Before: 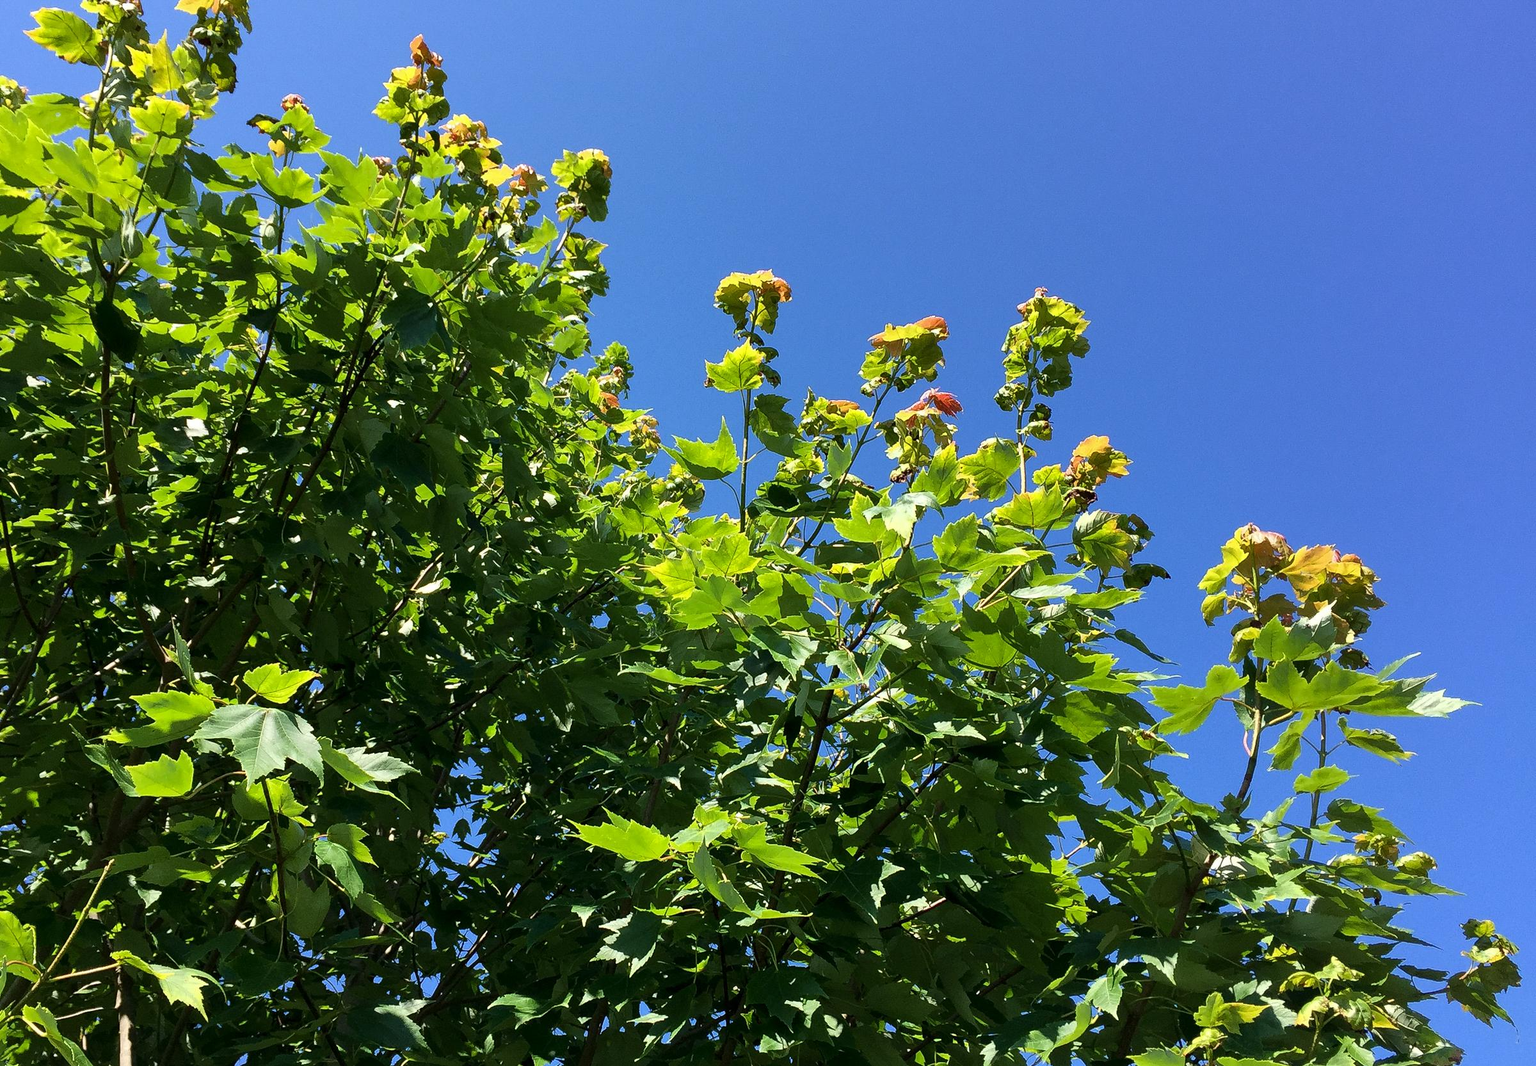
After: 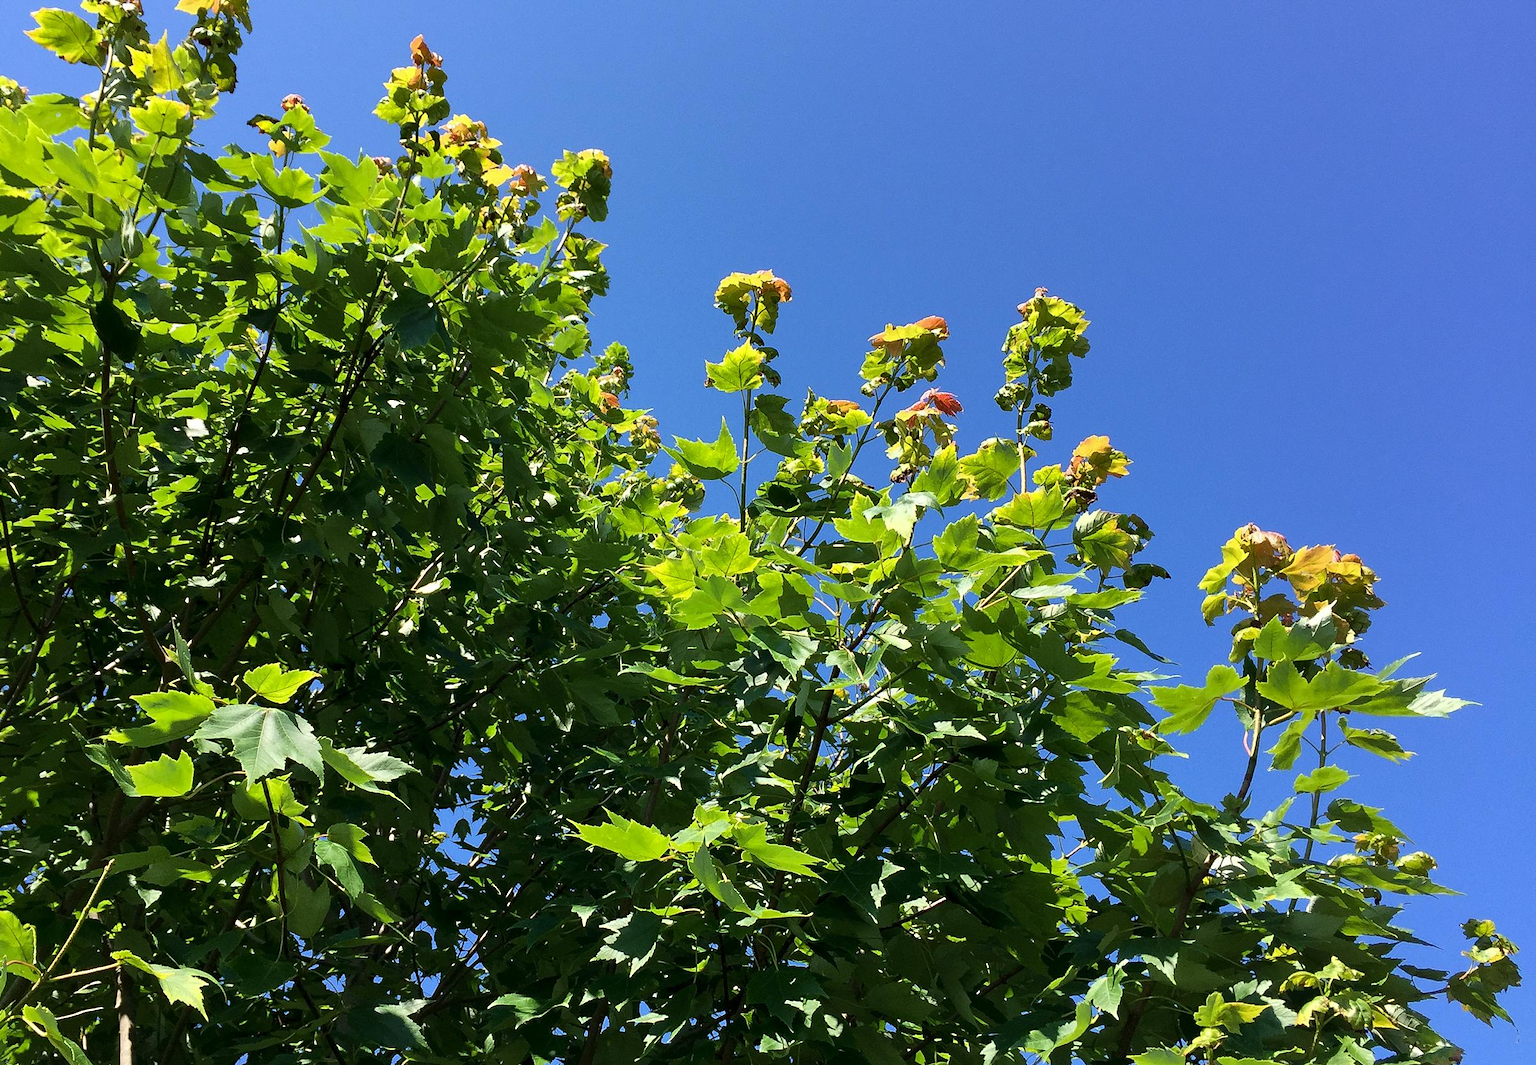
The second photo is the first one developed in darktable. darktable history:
sharpen: radius 5.325, amount 0.312, threshold 26.433
